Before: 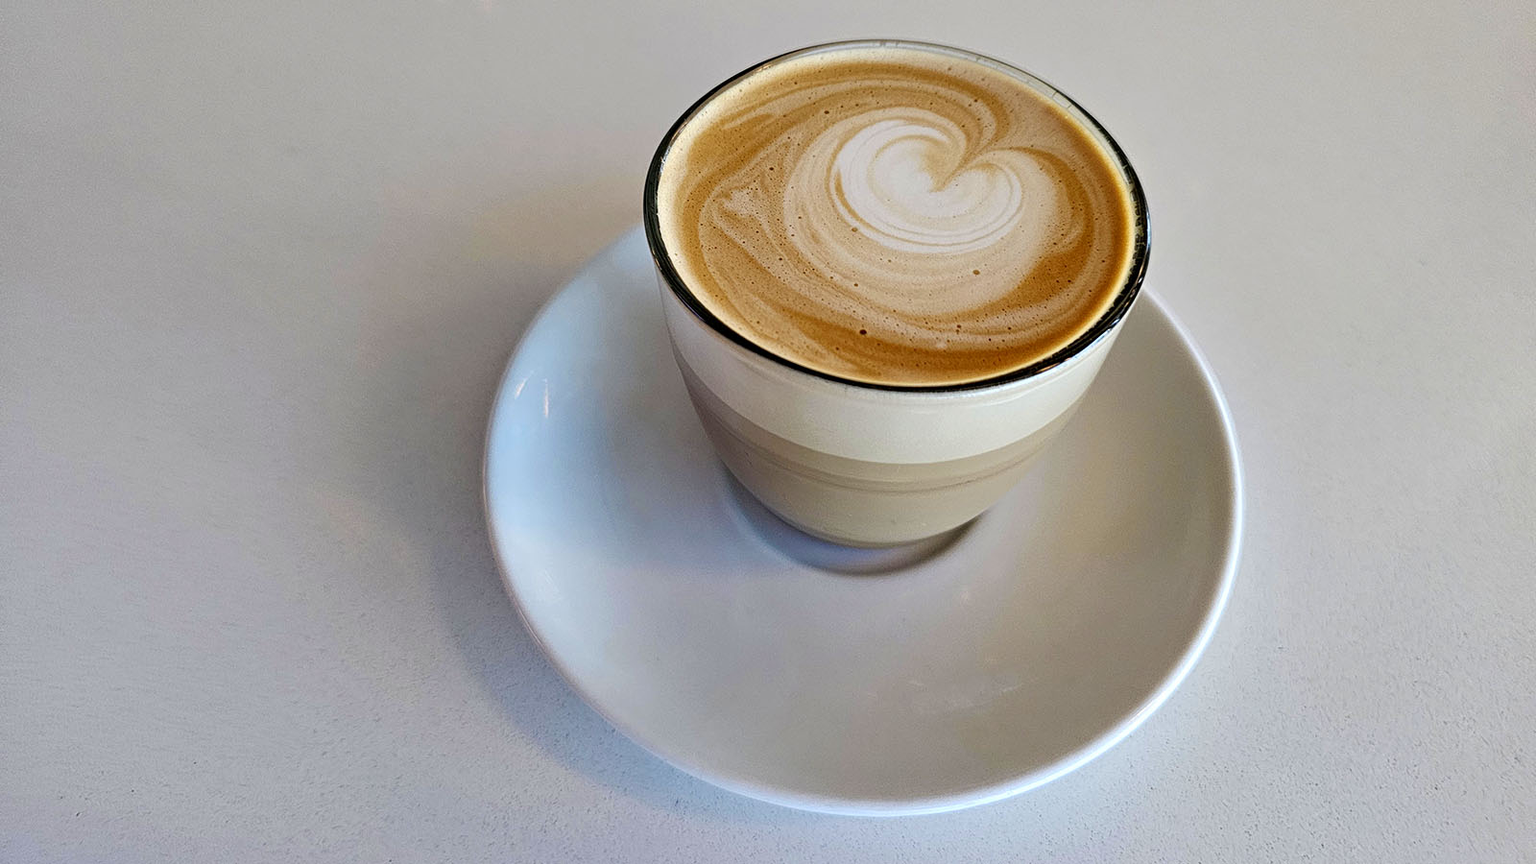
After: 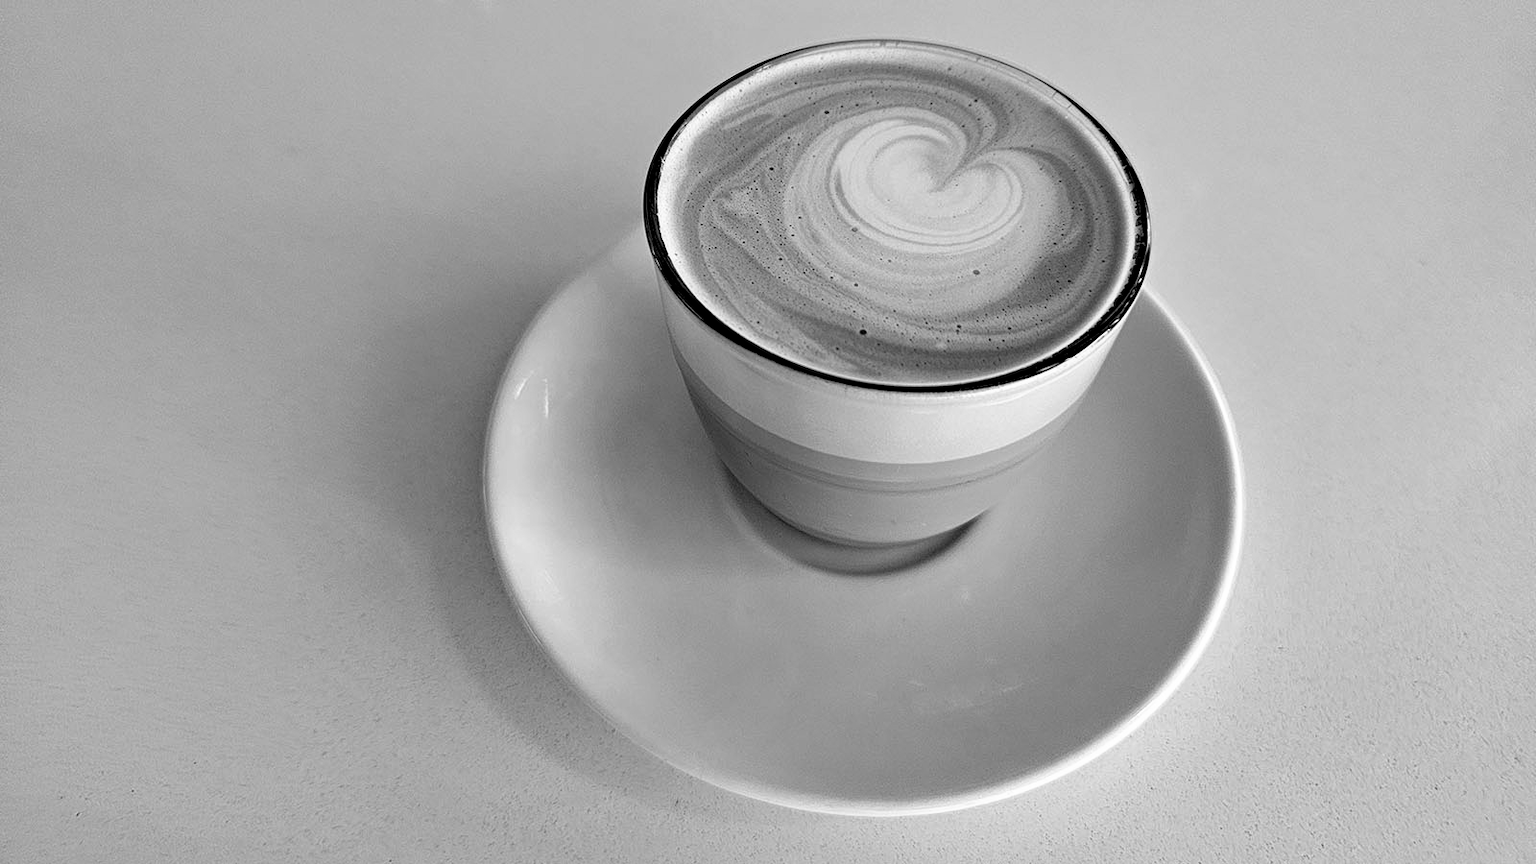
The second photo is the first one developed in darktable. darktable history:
color correction: highlights a* -2.68, highlights b* 2.57
base curve: curves: ch0 [(0.017, 0) (0.425, 0.441) (0.844, 0.933) (1, 1)], preserve colors none
monochrome: a 16.01, b -2.65, highlights 0.52
